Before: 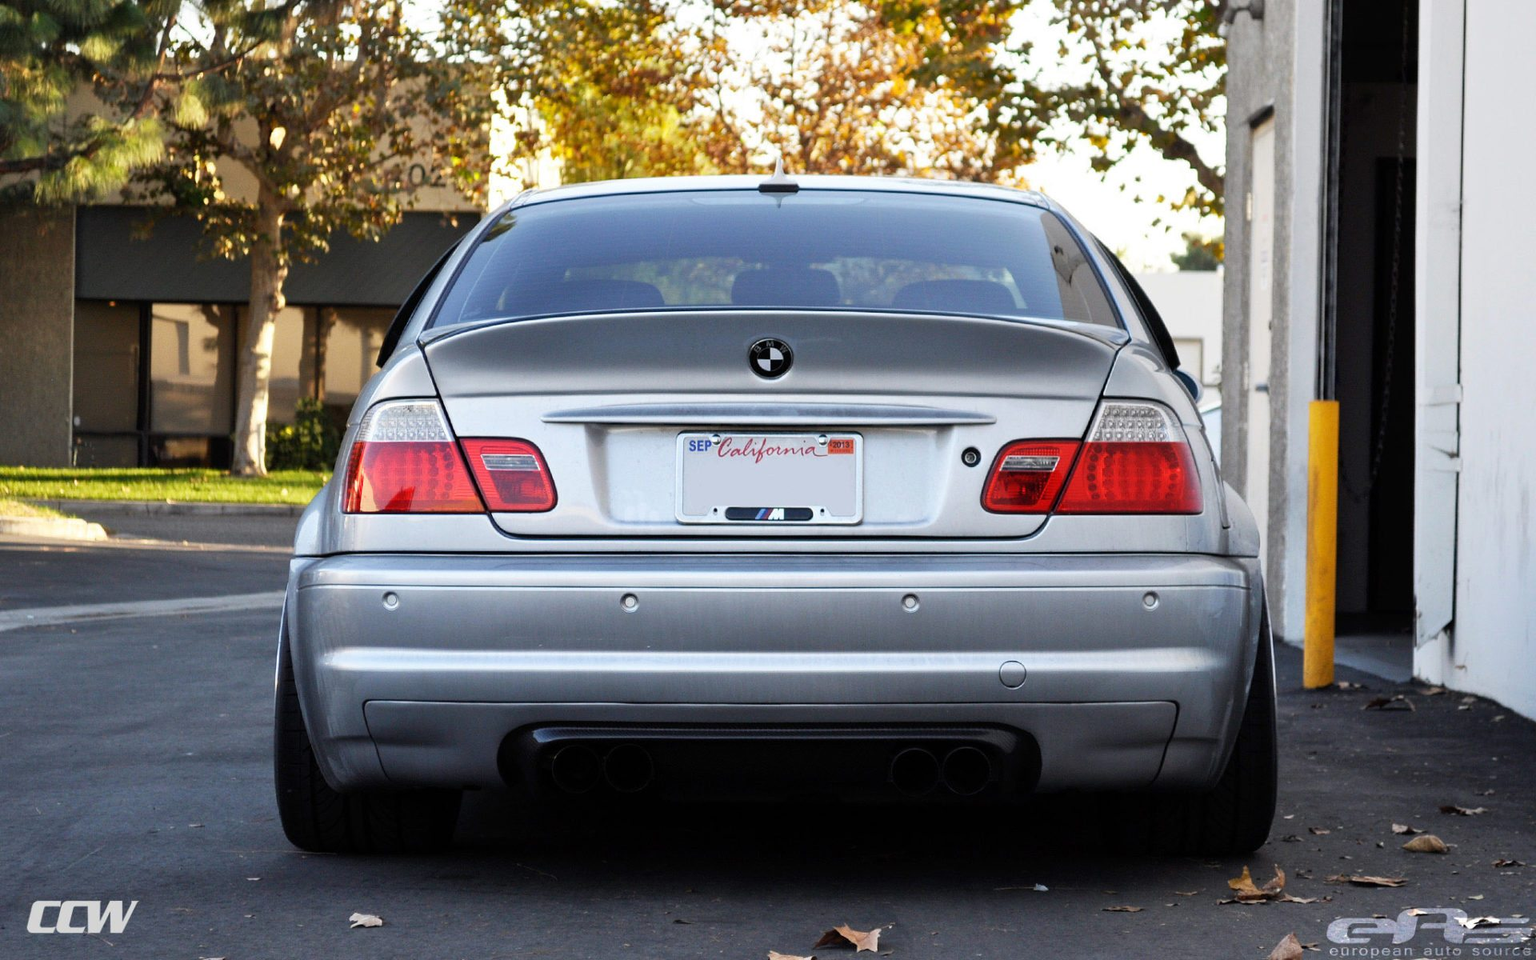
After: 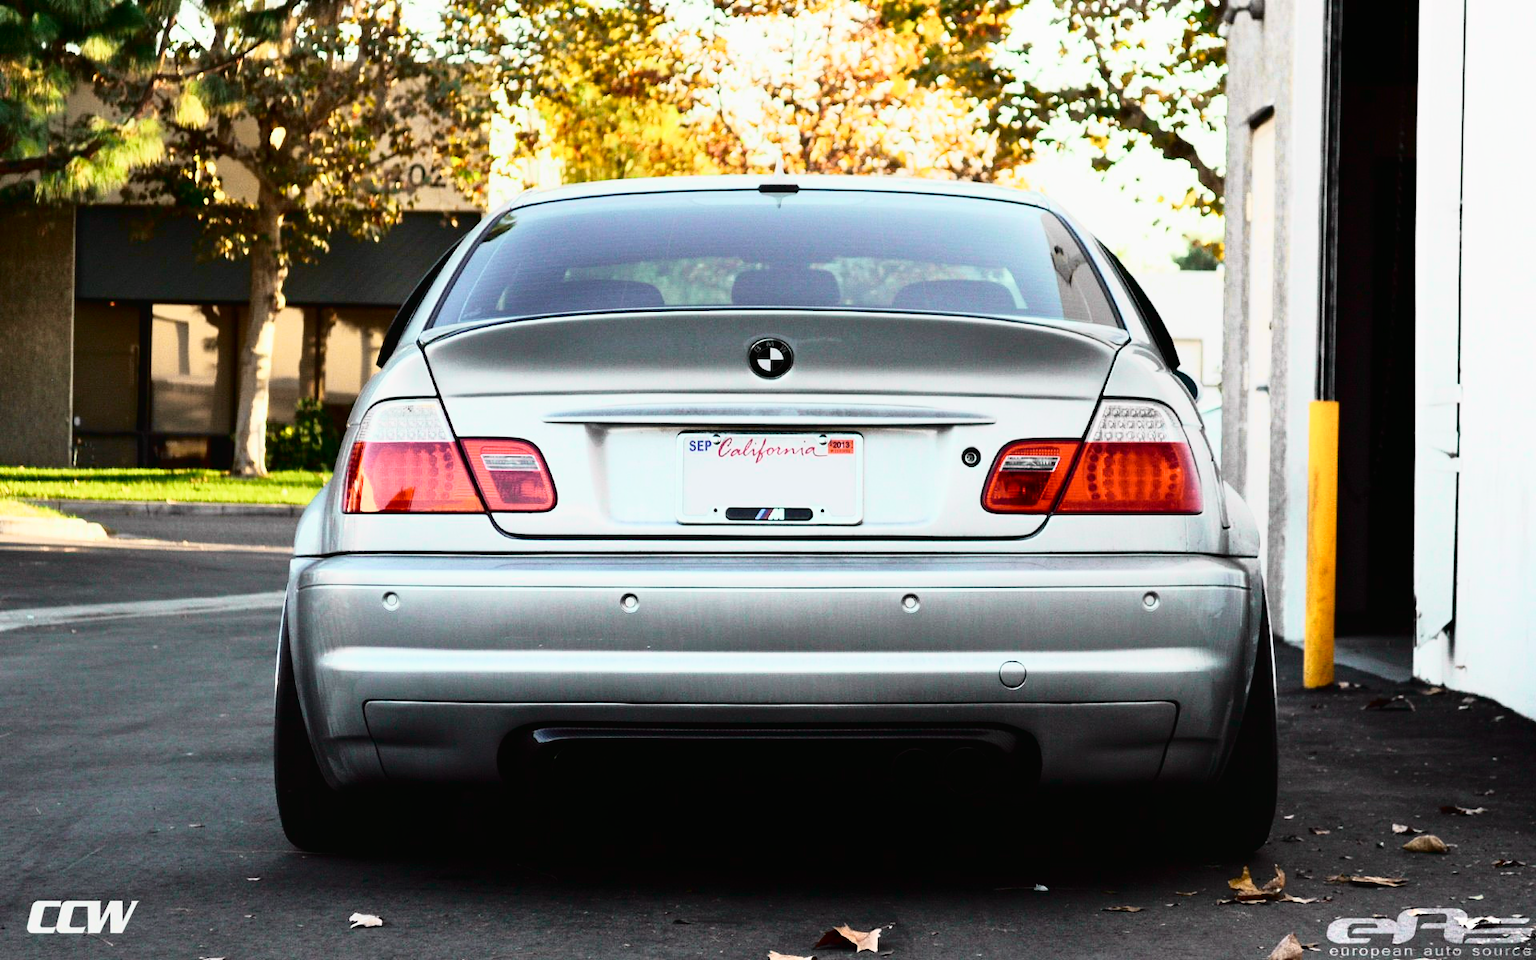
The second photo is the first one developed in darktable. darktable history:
shadows and highlights: shadows -62.32, white point adjustment -5.22, highlights 61.59
tone curve: curves: ch0 [(0, 0.036) (0.037, 0.042) (0.167, 0.143) (0.433, 0.502) (0.531, 0.637) (0.696, 0.825) (0.856, 0.92) (1, 0.98)]; ch1 [(0, 0) (0.424, 0.383) (0.482, 0.459) (0.501, 0.5) (0.522, 0.526) (0.559, 0.563) (0.604, 0.646) (0.715, 0.729) (1, 1)]; ch2 [(0, 0) (0.369, 0.388) (0.45, 0.48) (0.499, 0.502) (0.504, 0.504) (0.512, 0.526) (0.581, 0.595) (0.708, 0.786) (1, 1)], color space Lab, independent channels, preserve colors none
